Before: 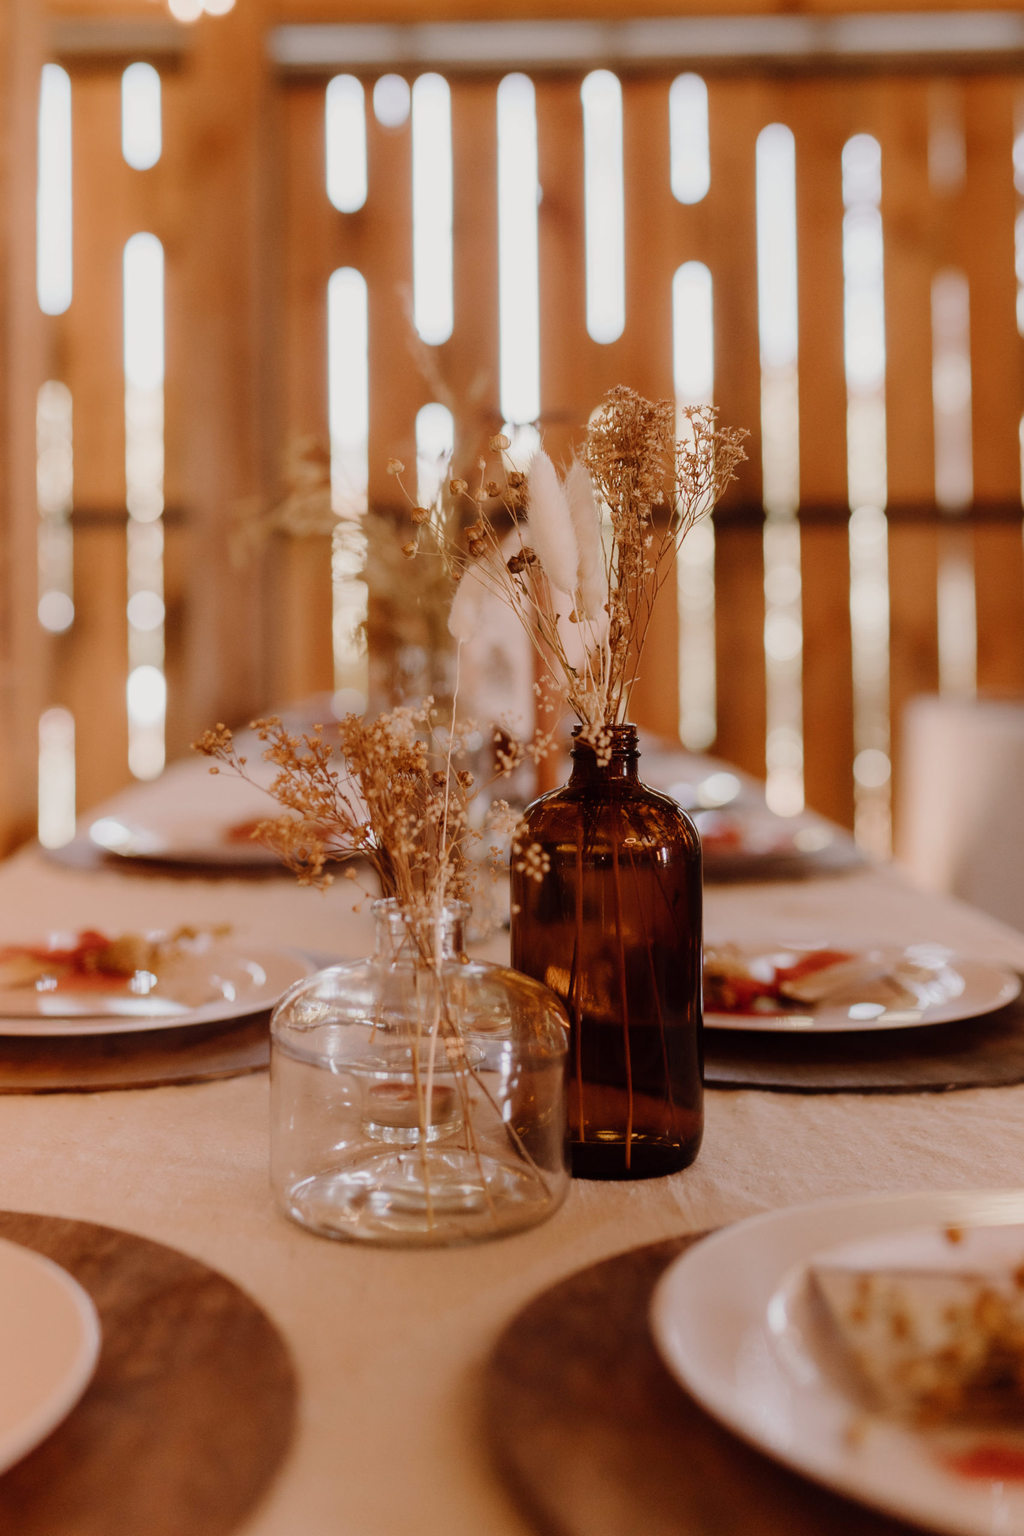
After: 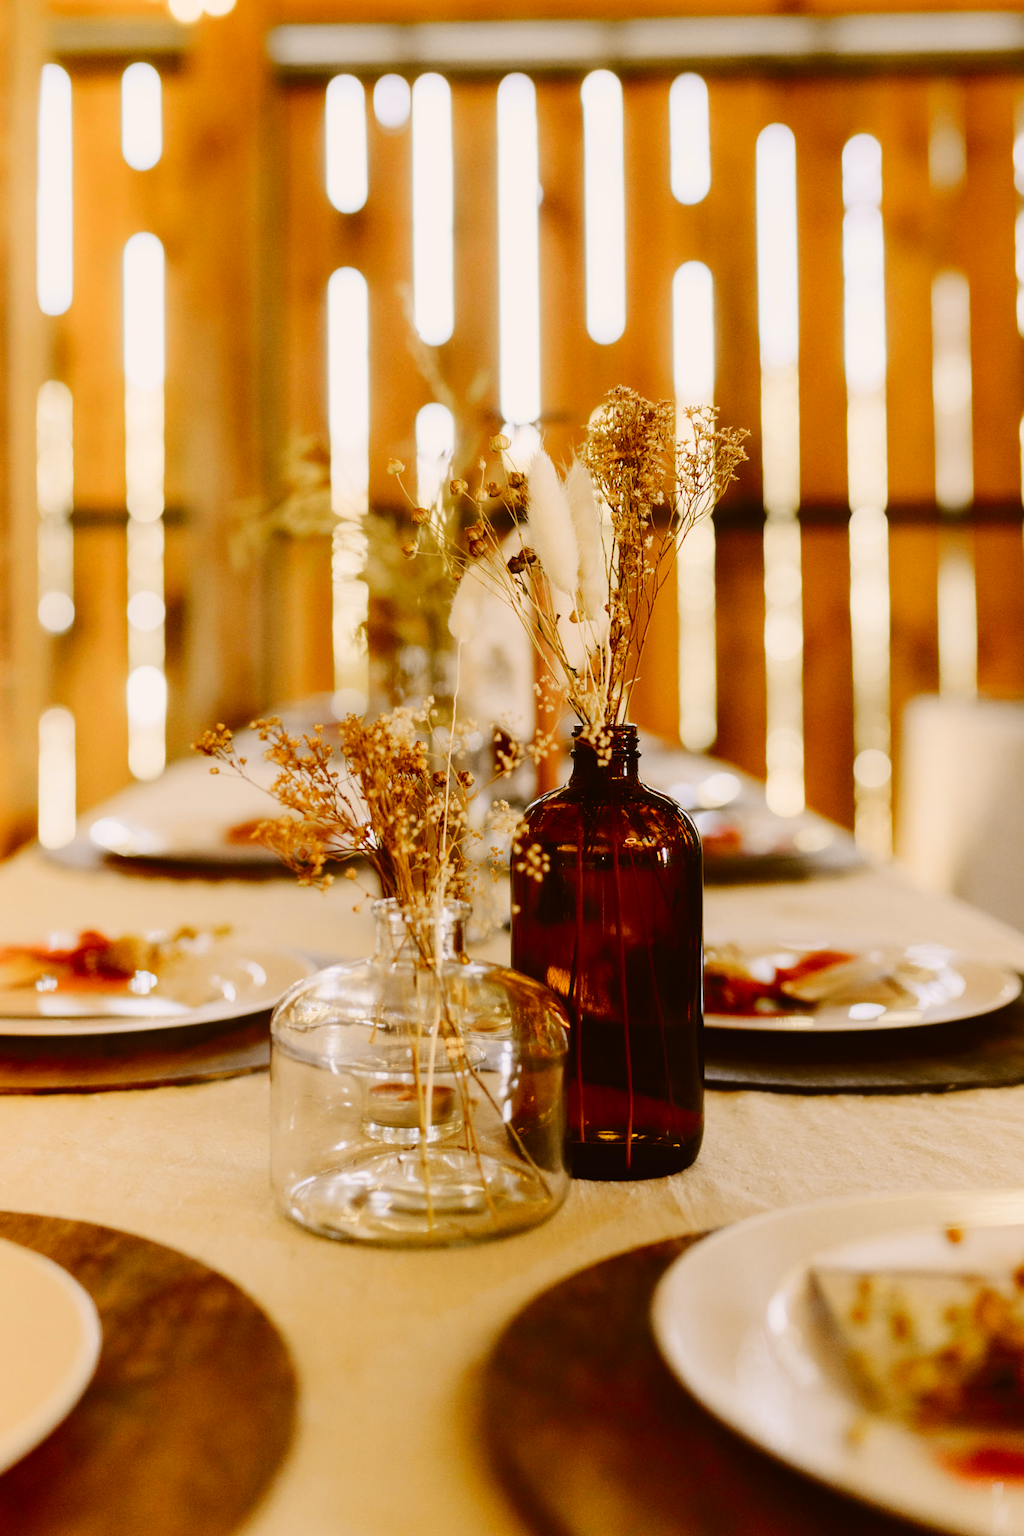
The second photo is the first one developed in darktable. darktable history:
tone curve: curves: ch0 [(0.003, 0.023) (0.071, 0.052) (0.236, 0.197) (0.466, 0.557) (0.631, 0.764) (0.806, 0.906) (1, 1)]; ch1 [(0, 0) (0.262, 0.227) (0.417, 0.386) (0.469, 0.467) (0.502, 0.51) (0.528, 0.521) (0.573, 0.555) (0.605, 0.621) (0.644, 0.671) (0.686, 0.728) (0.994, 0.987)]; ch2 [(0, 0) (0.262, 0.188) (0.385, 0.353) (0.427, 0.424) (0.495, 0.502) (0.531, 0.555) (0.583, 0.632) (0.644, 0.748) (1, 1)], color space Lab, independent channels, preserve colors none
